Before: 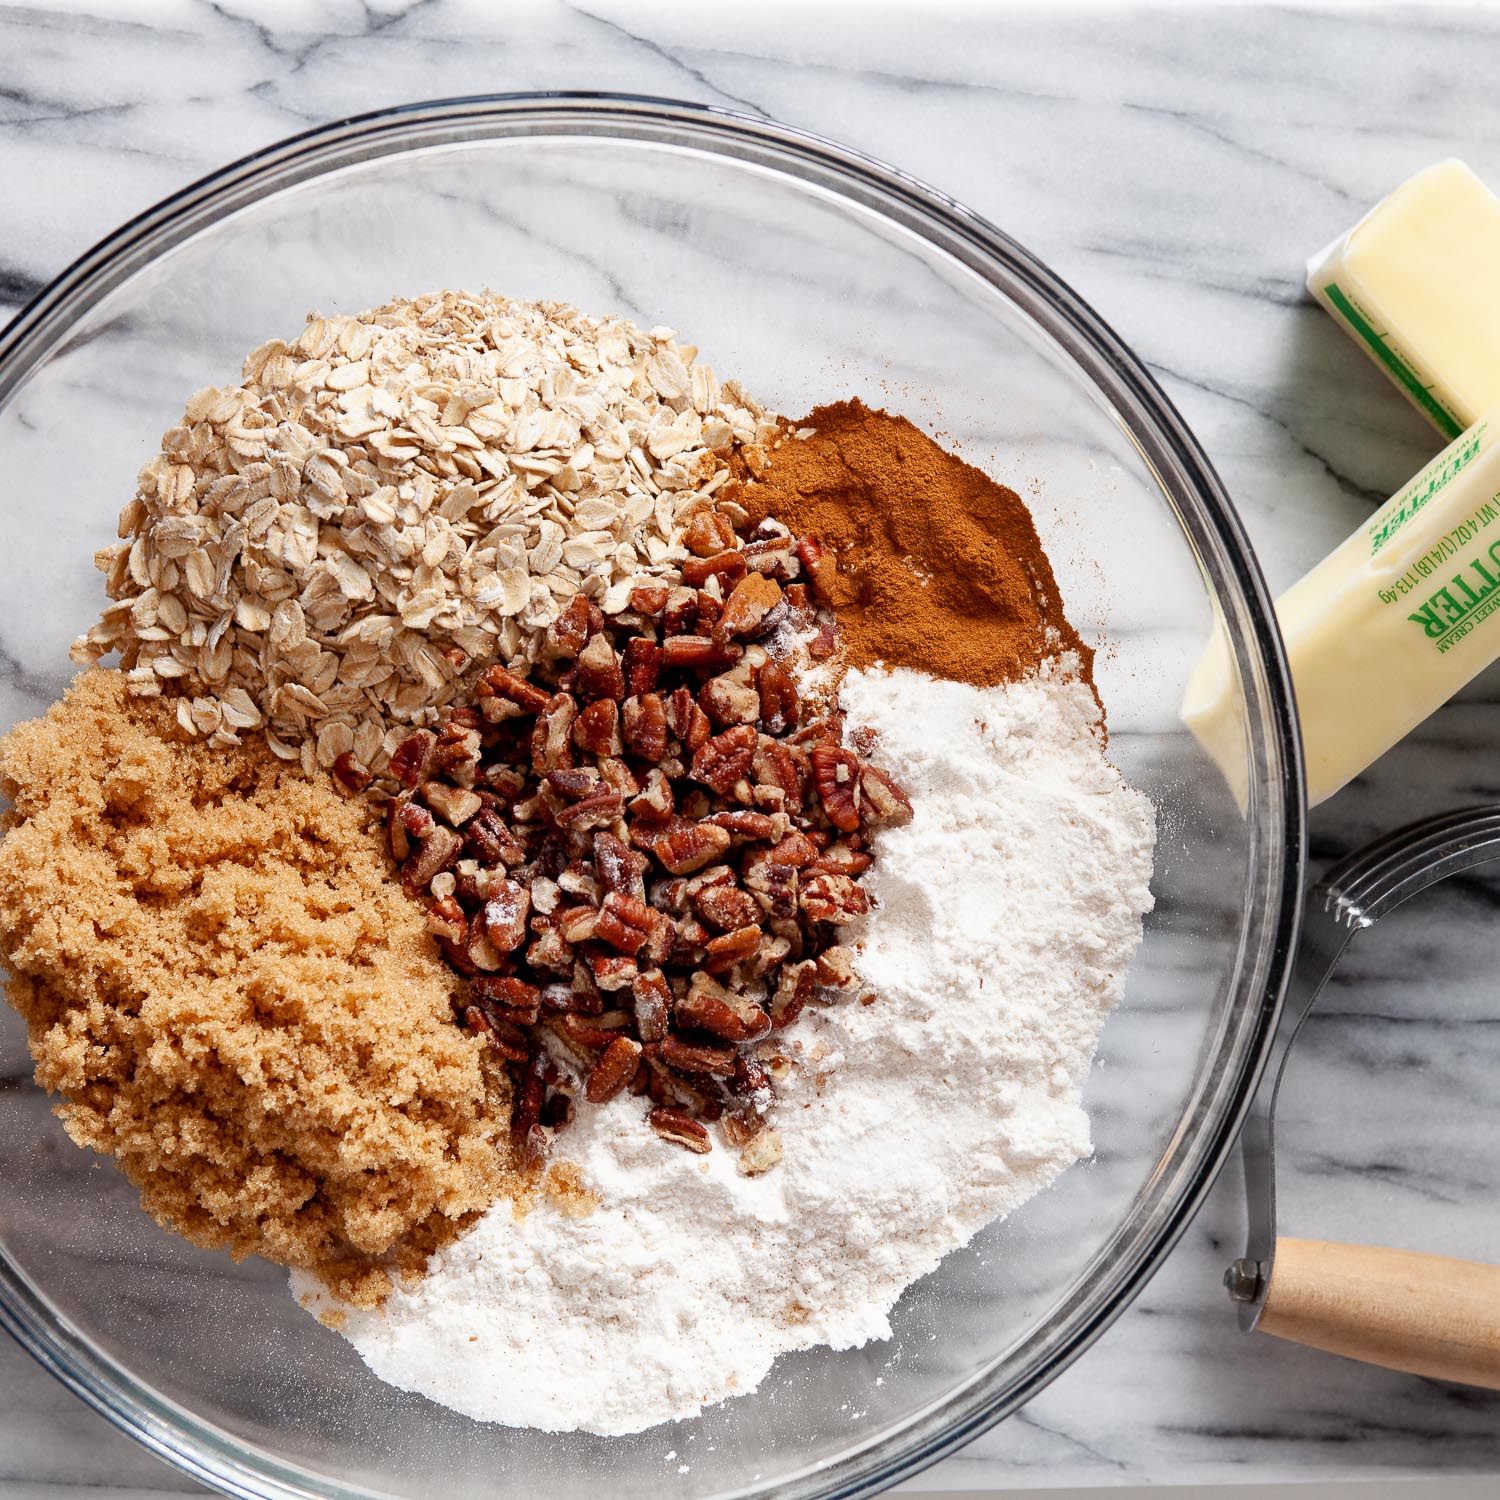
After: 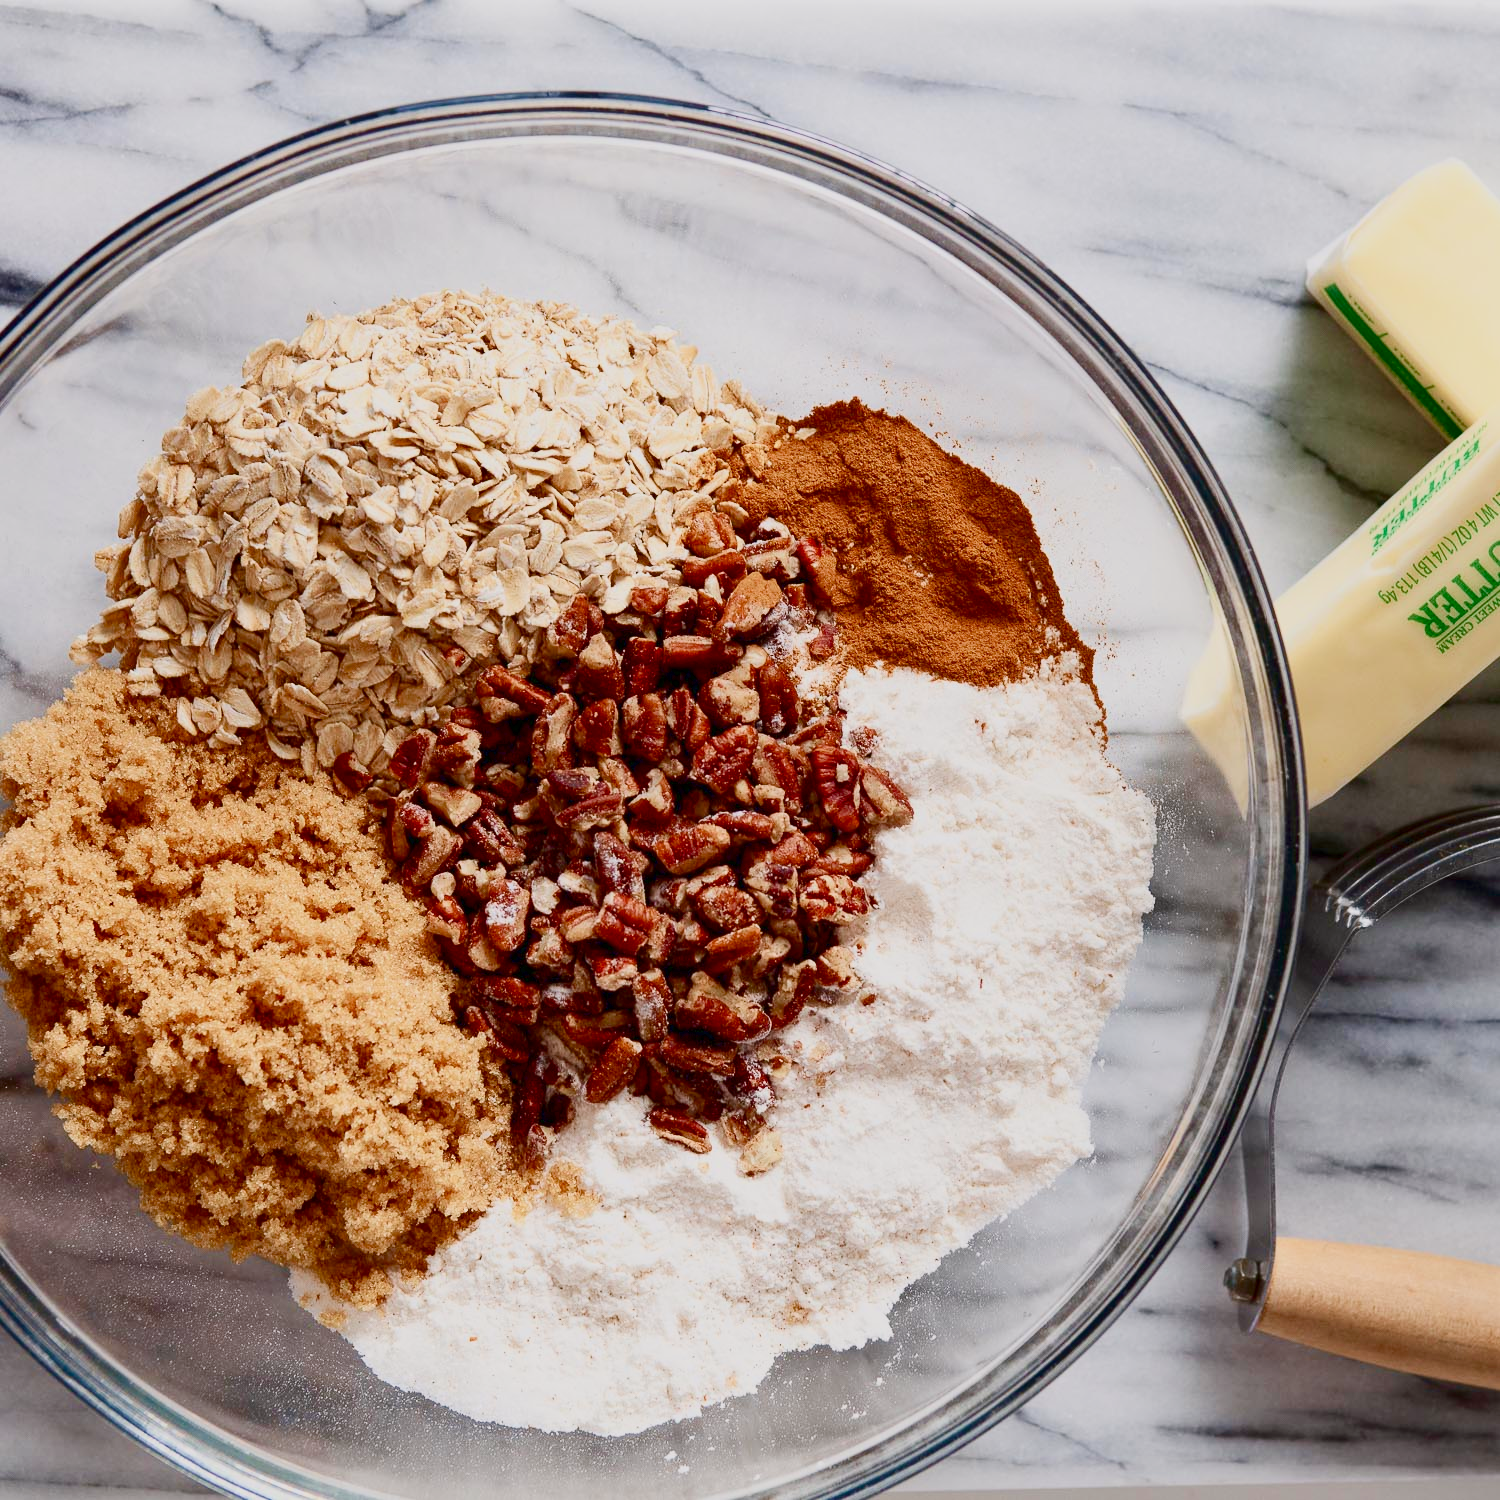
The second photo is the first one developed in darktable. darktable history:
contrast brightness saturation: contrast 0.28
color balance rgb: shadows lift › chroma 1%, shadows lift › hue 113°, highlights gain › chroma 0.2%, highlights gain › hue 333°, perceptual saturation grading › global saturation 20%, perceptual saturation grading › highlights -50%, perceptual saturation grading › shadows 25%, contrast -30%
velvia: strength 39.63%
